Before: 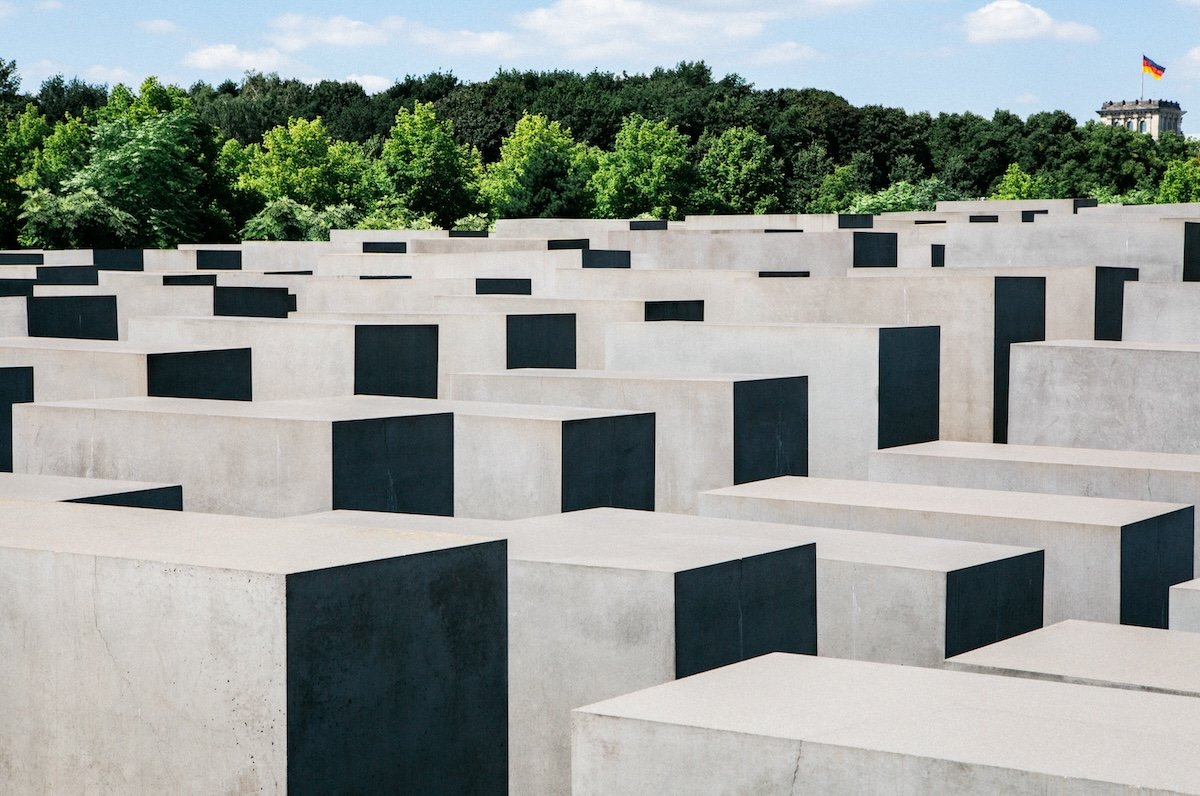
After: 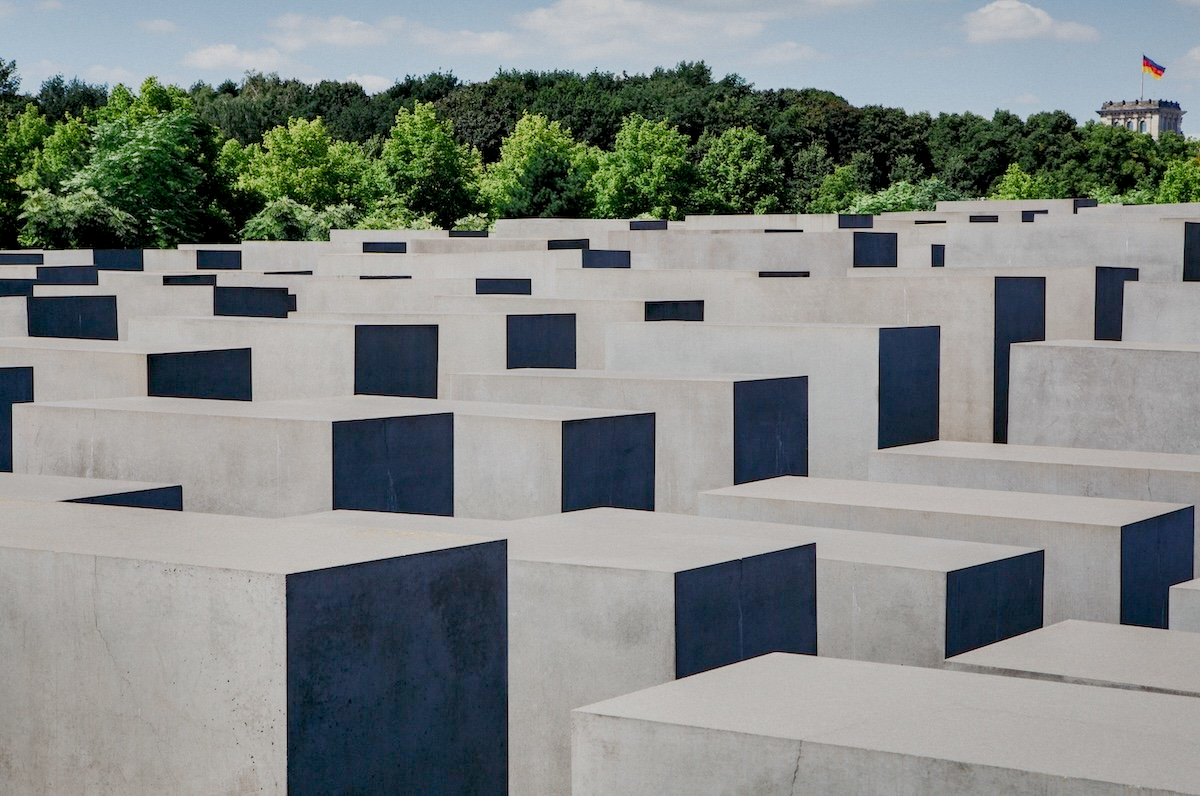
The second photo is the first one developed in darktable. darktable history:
color balance rgb: shadows lift › chroma 6.327%, shadows lift › hue 304.45°, global offset › luminance -0.273%, global offset › hue 262.07°, perceptual saturation grading › global saturation 20%, perceptual saturation grading › highlights -49.829%, perceptual saturation grading › shadows 24.733%, contrast -20.375%
shadows and highlights: radius 108.98, shadows 44.54, highlights -67.7, low approximation 0.01, soften with gaussian
